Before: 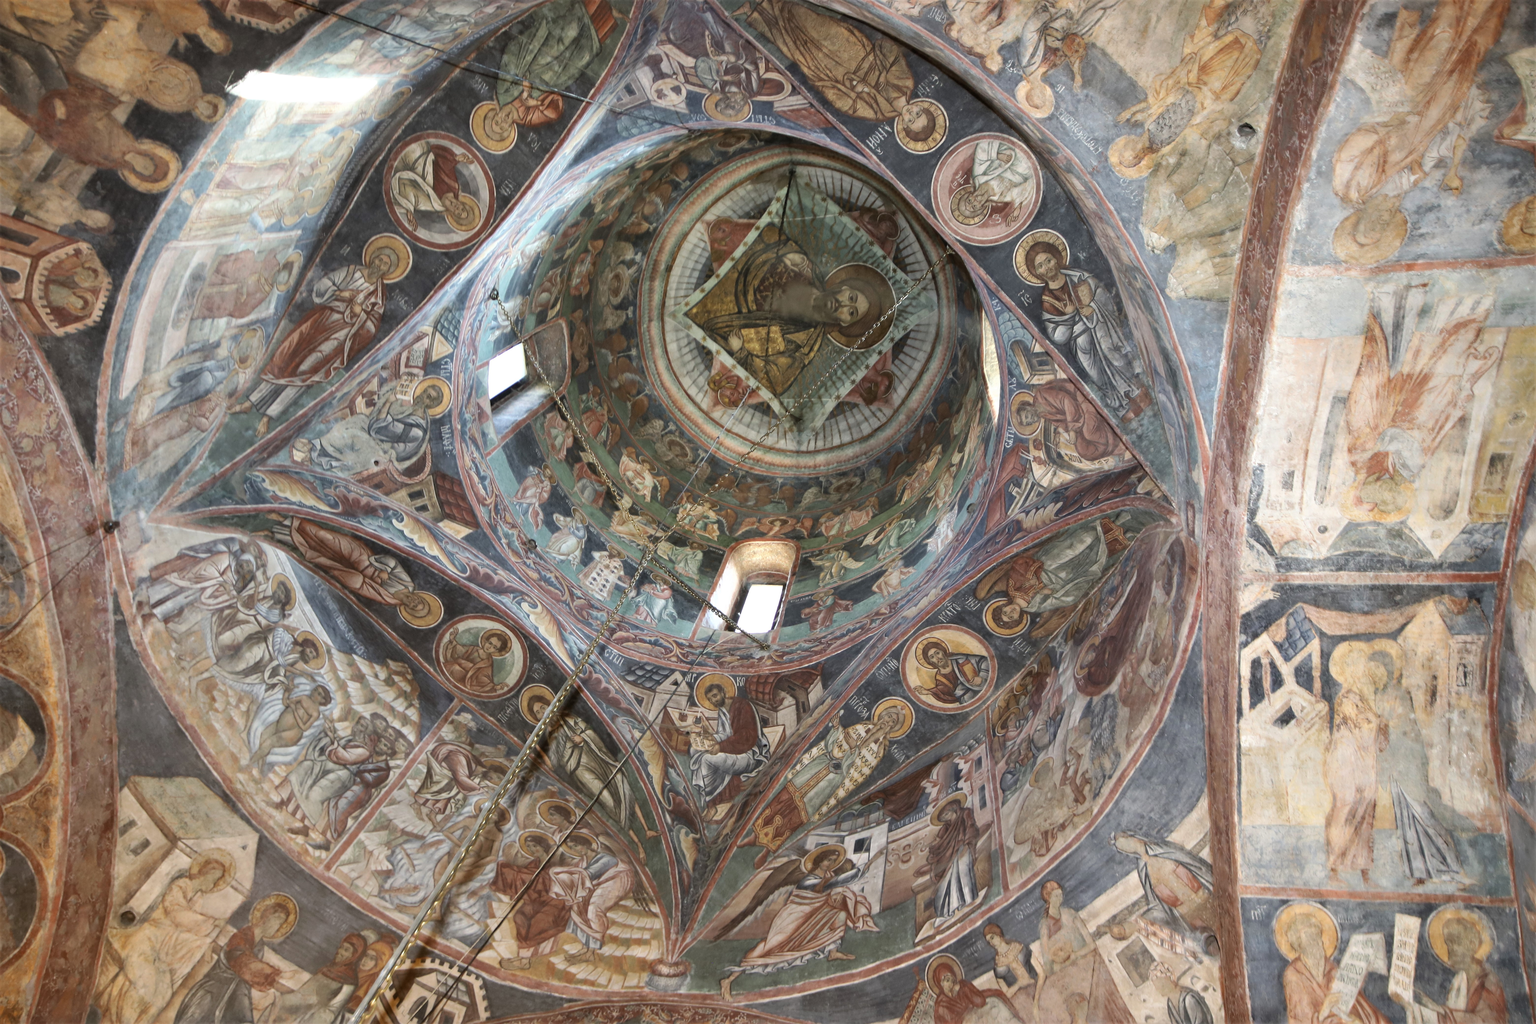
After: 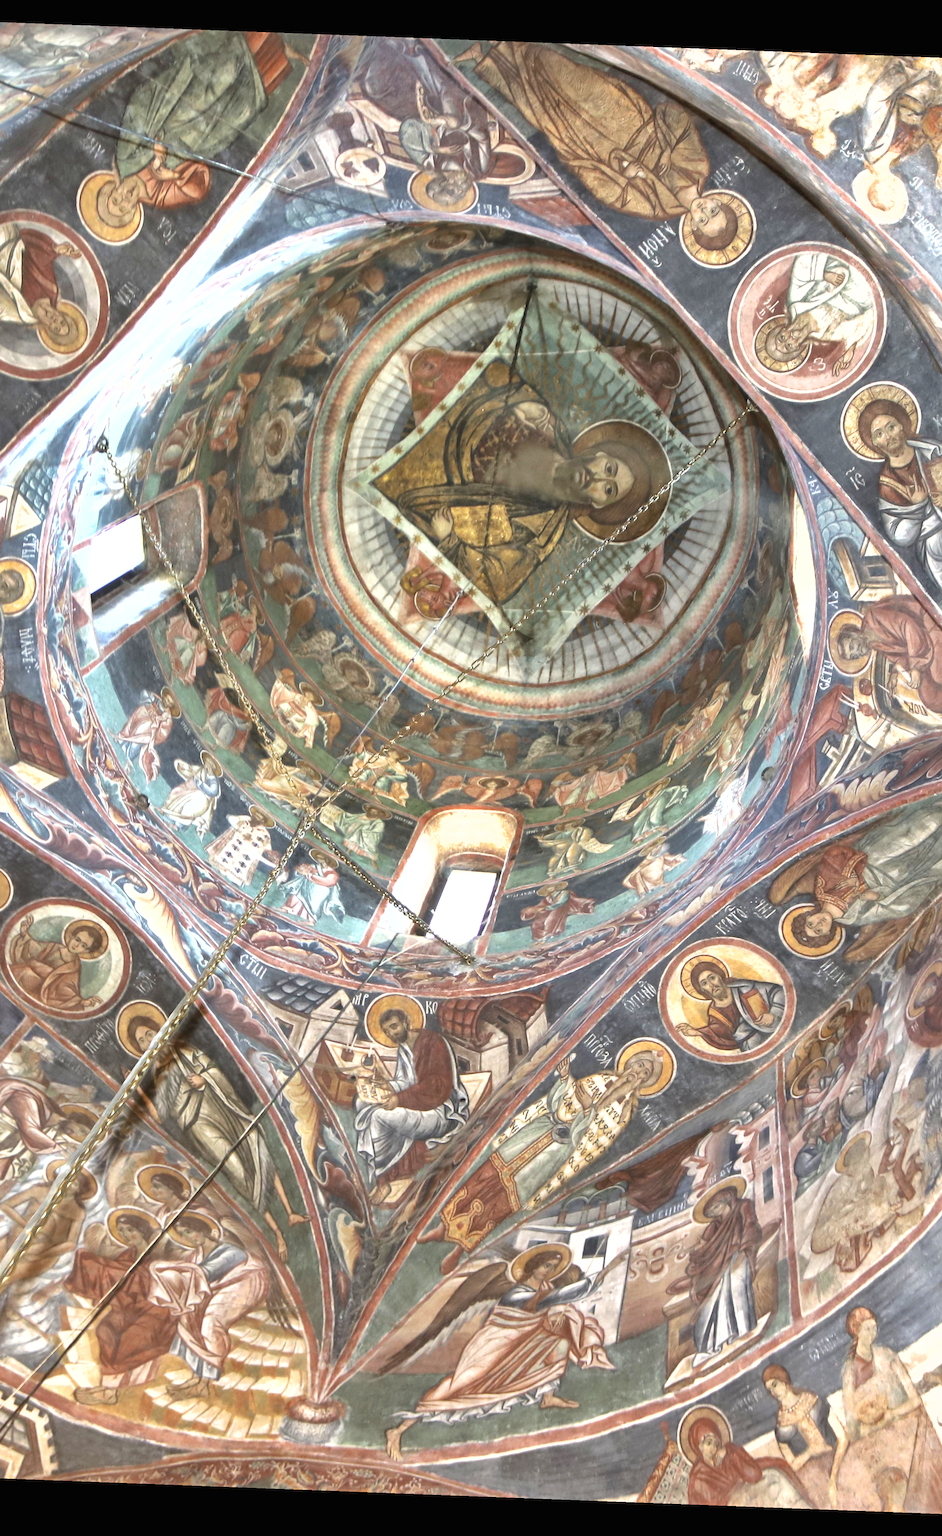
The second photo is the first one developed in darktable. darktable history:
crop: left 28.583%, right 29.231%
rotate and perspective: rotation 2.17°, automatic cropping off
exposure: black level correction 0, exposure 1.1 EV, compensate exposure bias true, compensate highlight preservation false
shadows and highlights: on, module defaults
